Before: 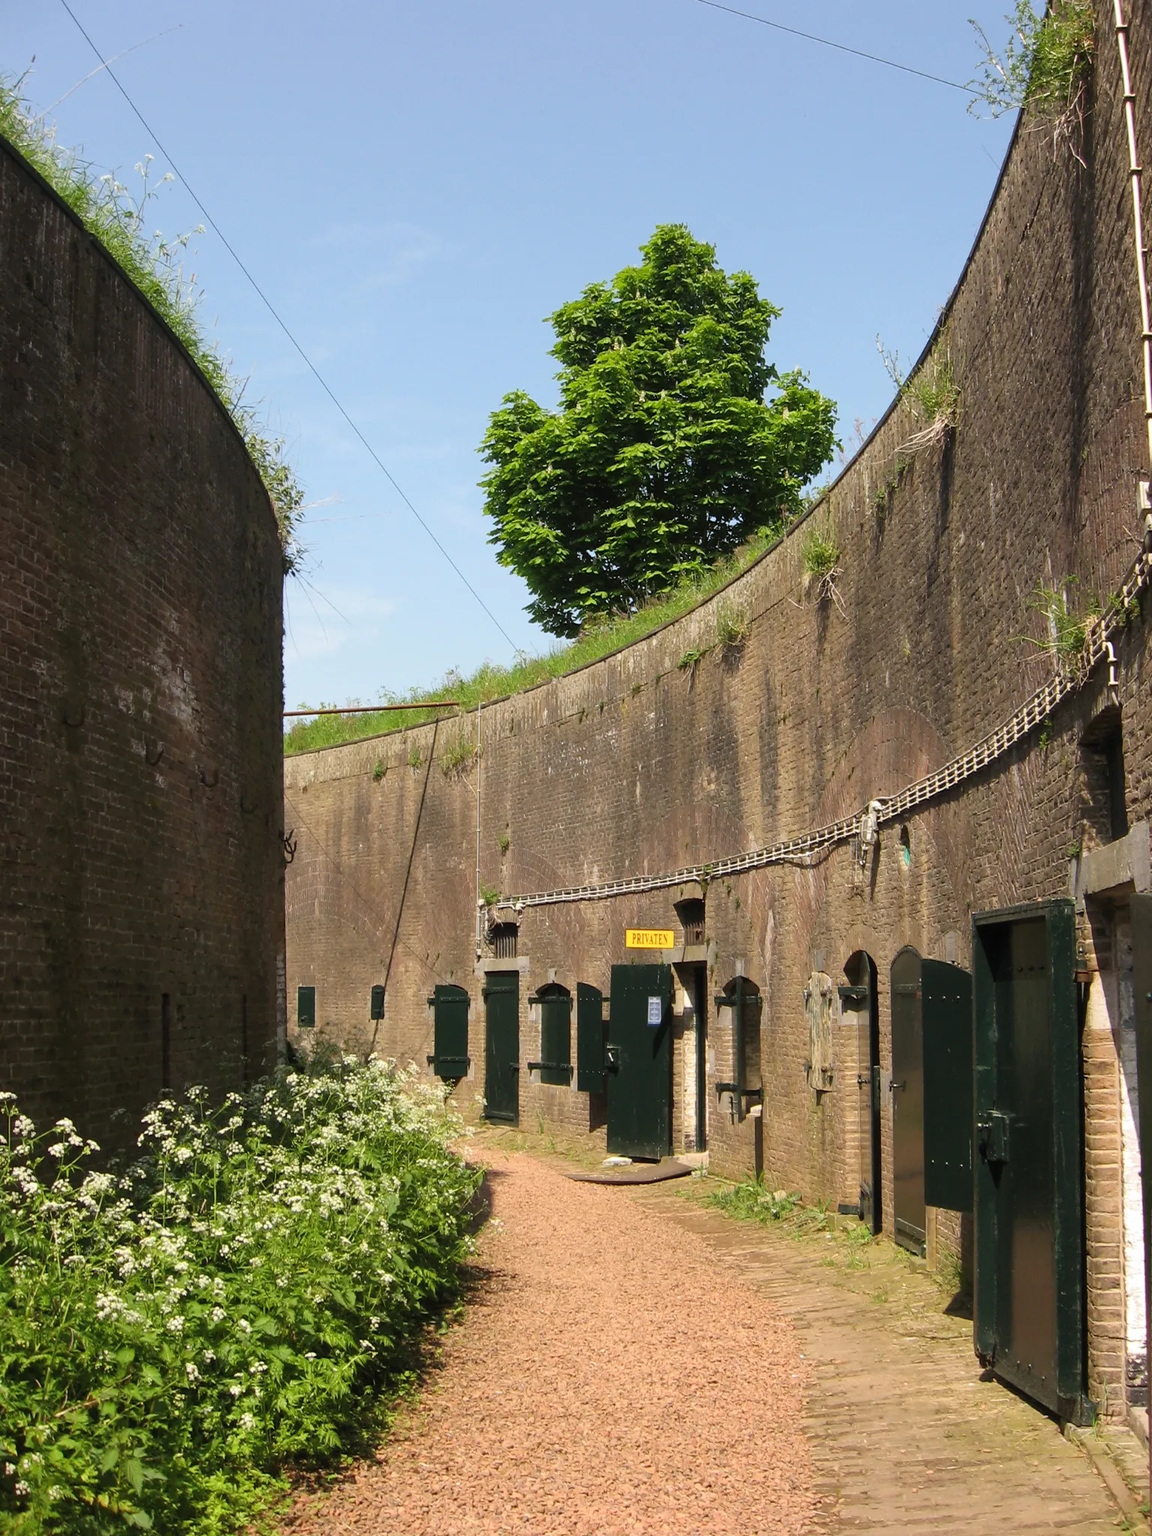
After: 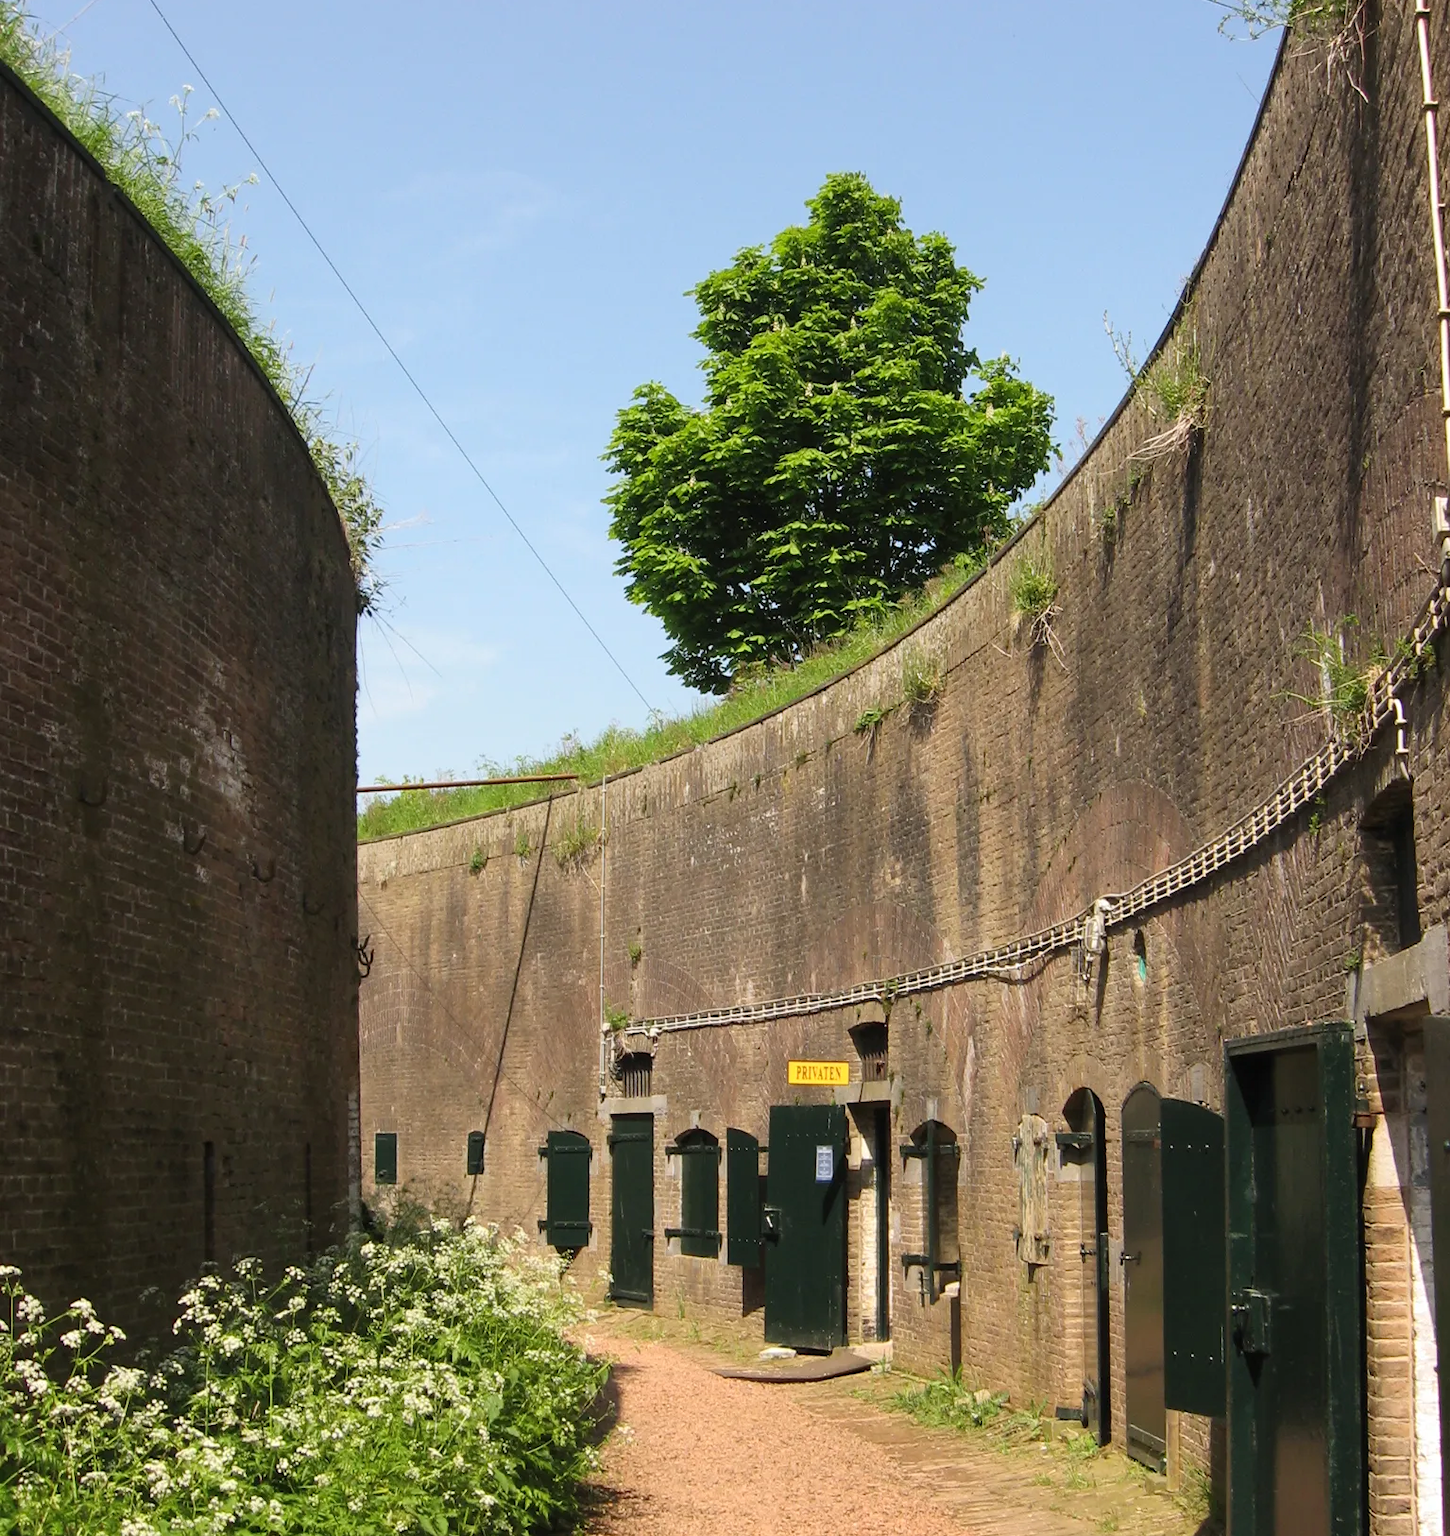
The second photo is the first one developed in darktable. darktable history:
base curve: curves: ch0 [(0, 0) (0.472, 0.508) (1, 1)]
crop and rotate: top 5.667%, bottom 14.937%
